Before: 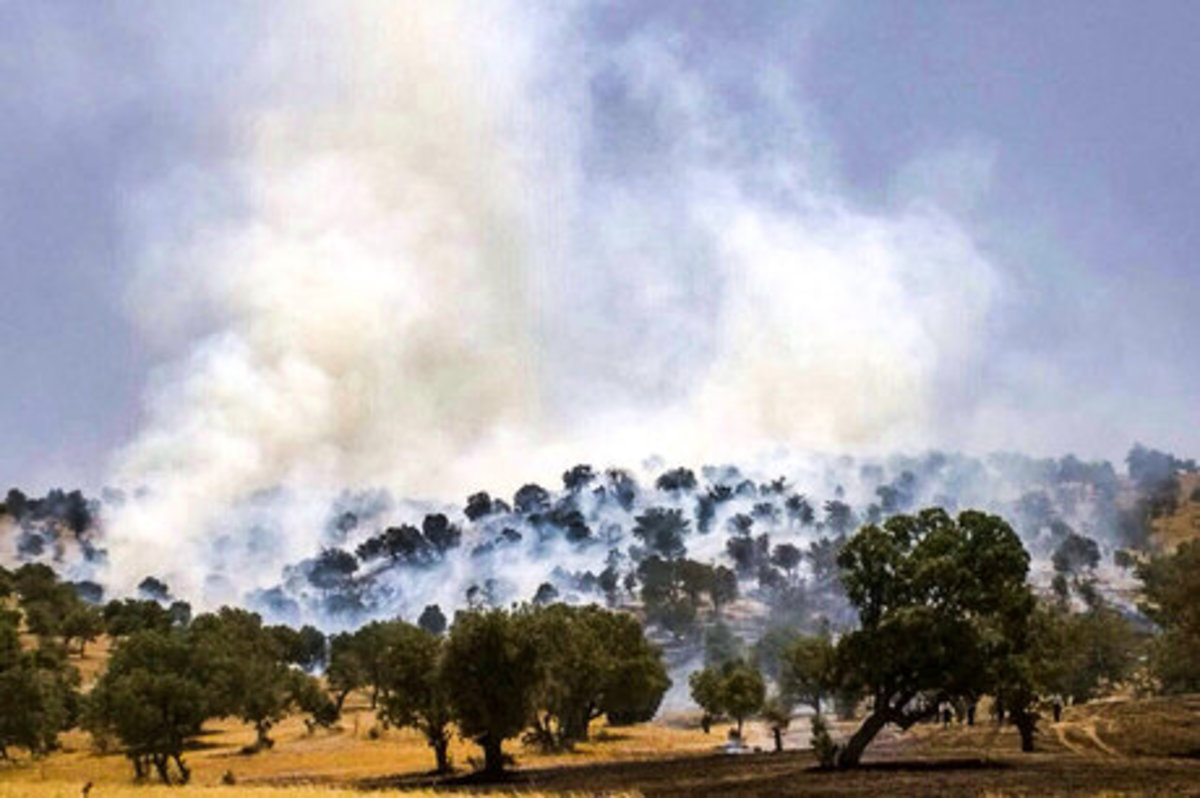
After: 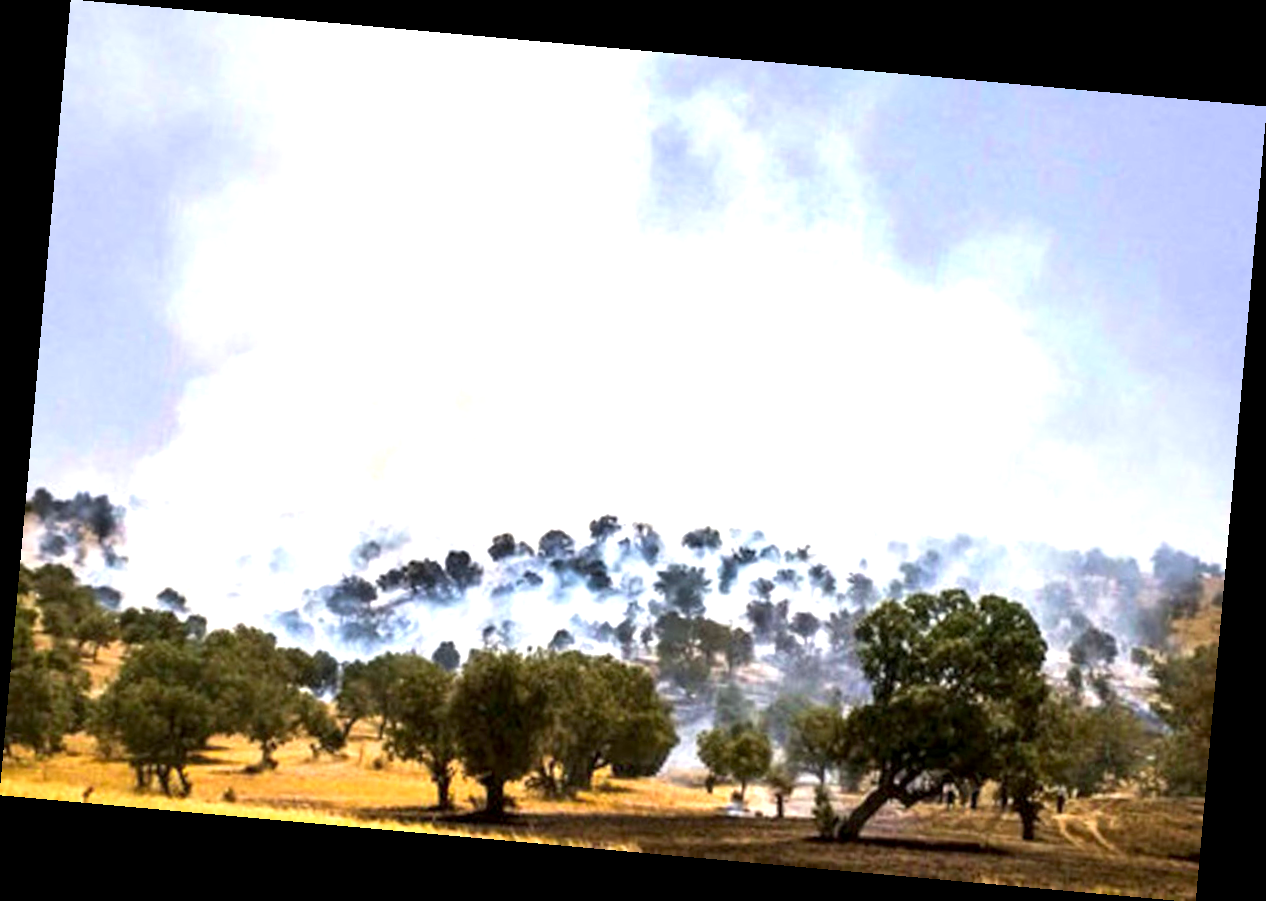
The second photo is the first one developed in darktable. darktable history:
exposure: black level correction 0.001, exposure 1 EV, compensate highlight preservation false
rotate and perspective: rotation 5.12°, automatic cropping off
